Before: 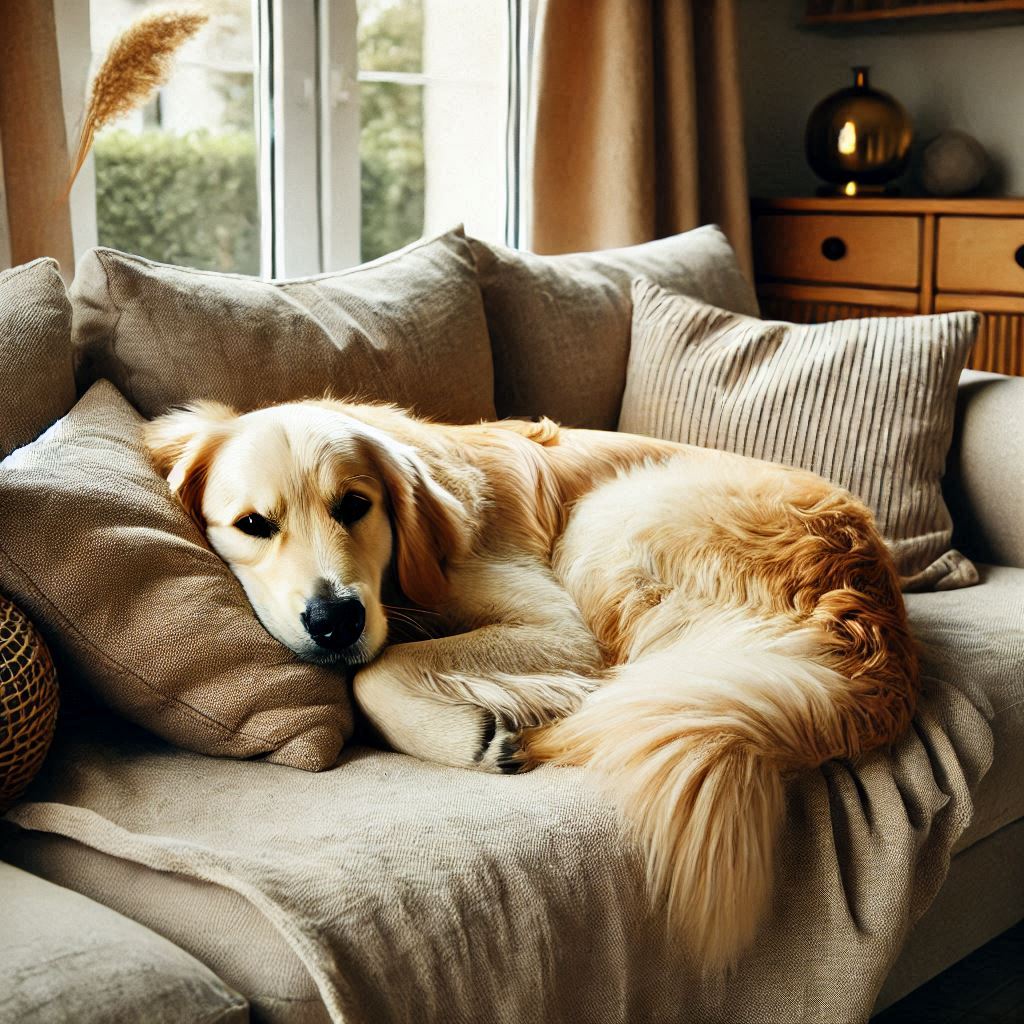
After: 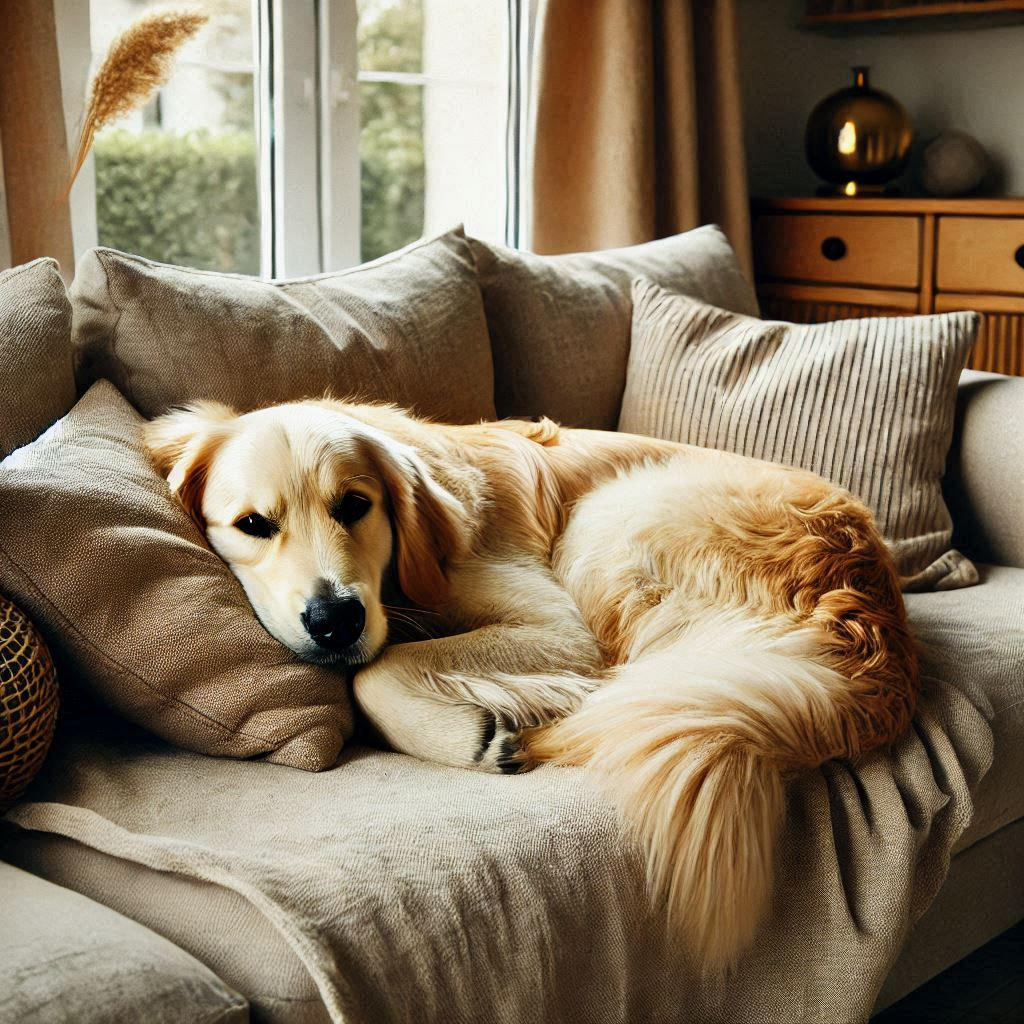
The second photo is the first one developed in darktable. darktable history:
exposure: exposure -0.059 EV, compensate exposure bias true, compensate highlight preservation false
